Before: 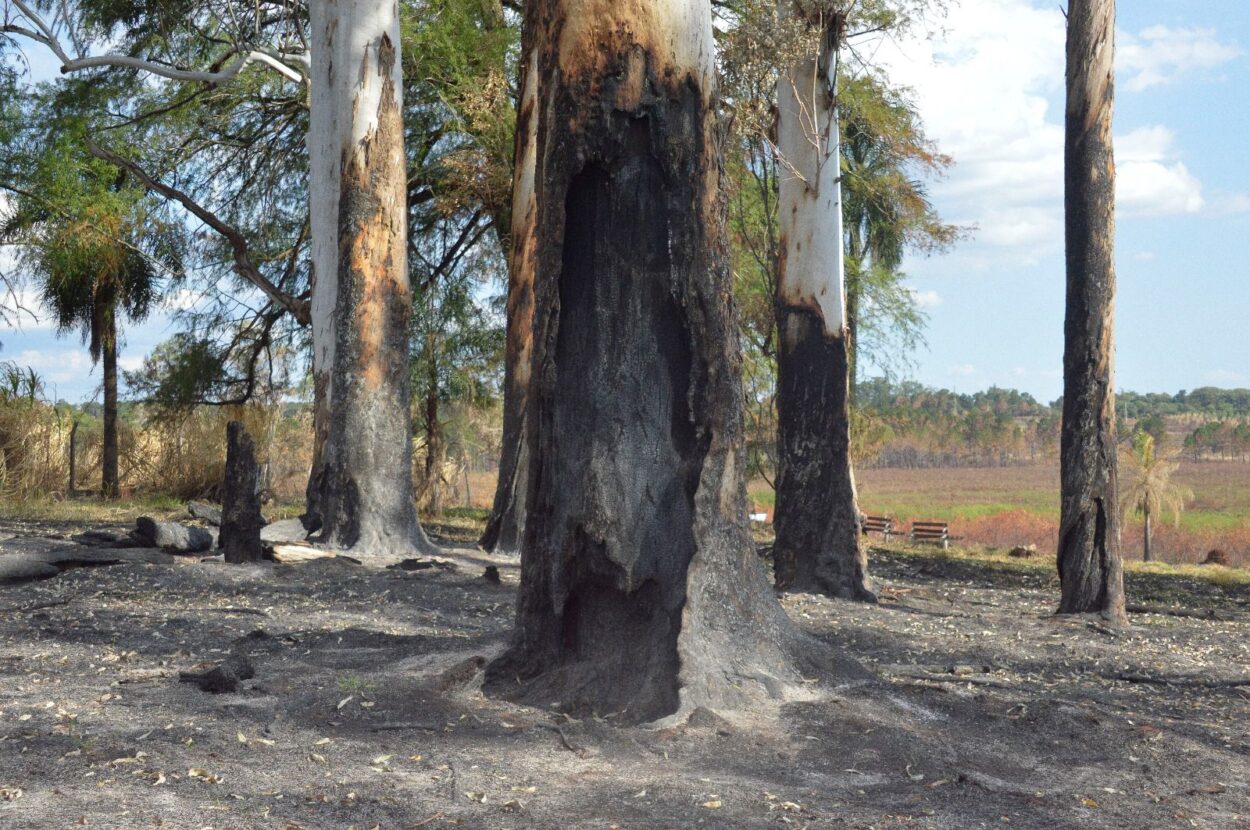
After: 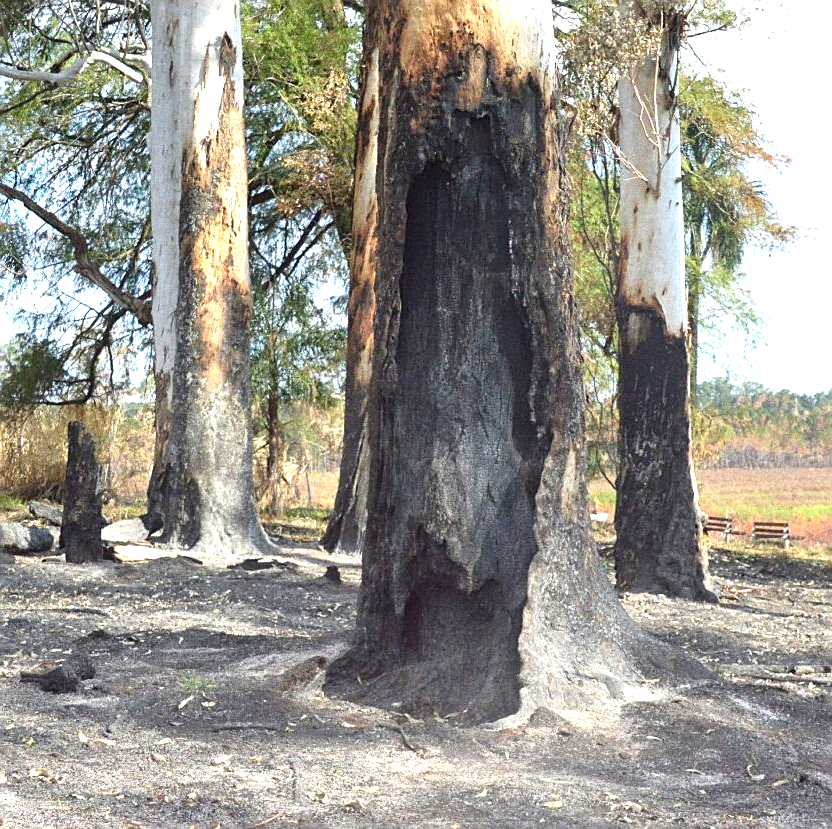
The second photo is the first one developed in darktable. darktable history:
exposure: black level correction 0, exposure 1.1 EV, compensate exposure bias true, compensate highlight preservation false
sharpen: on, module defaults
crop and rotate: left 12.878%, right 20.503%
